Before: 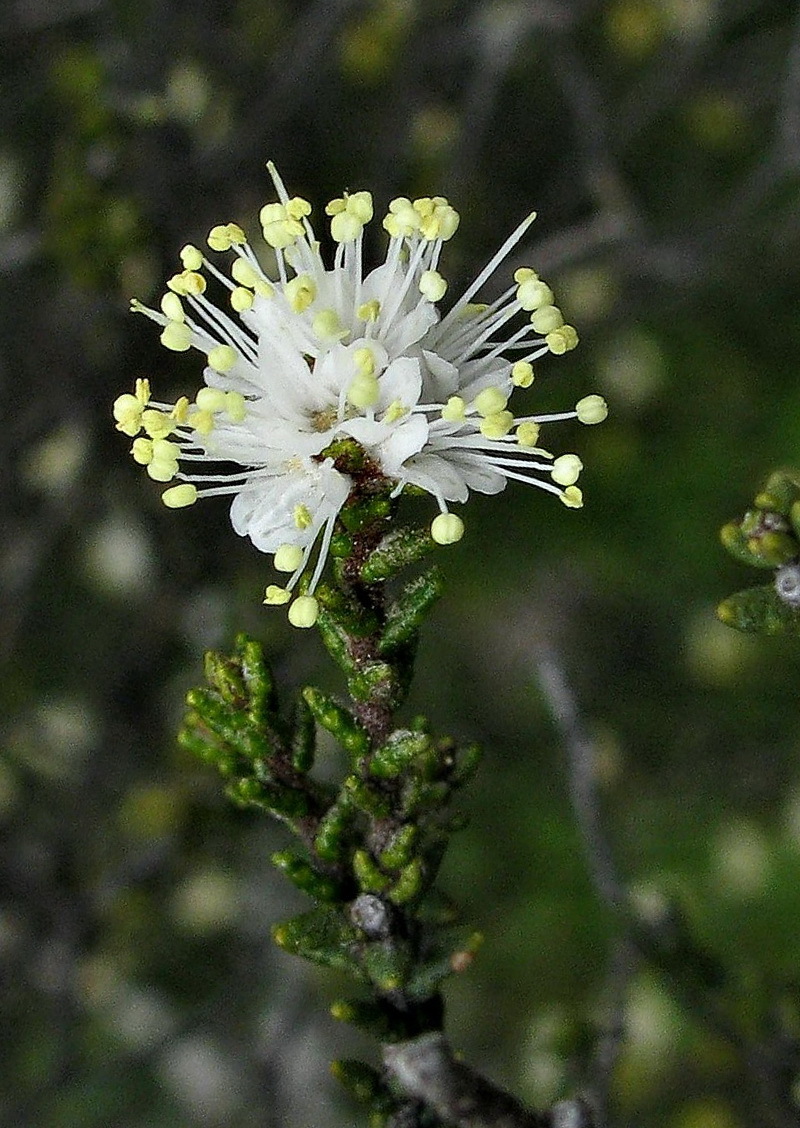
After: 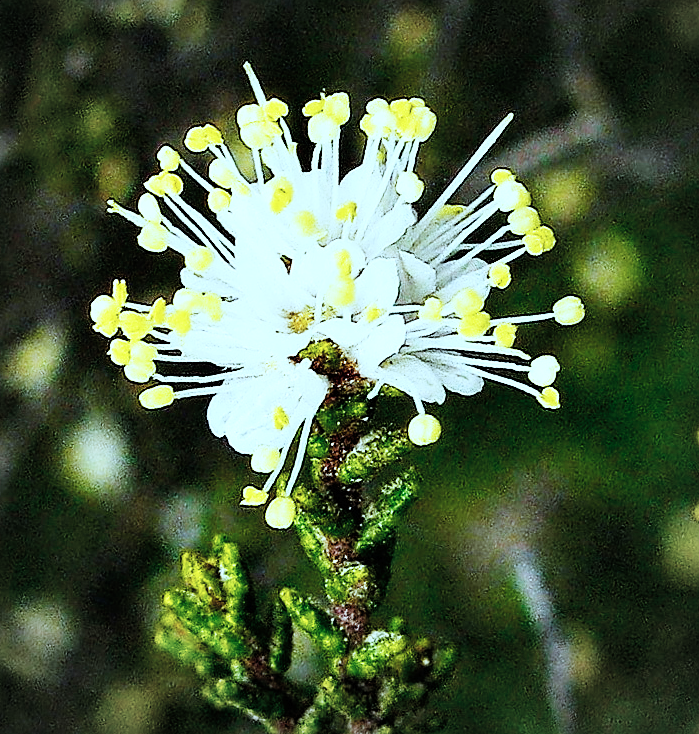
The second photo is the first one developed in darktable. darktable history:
sharpen: on, module defaults
crop: left 2.925%, top 8.838%, right 9.611%, bottom 26.032%
vignetting: on, module defaults
color correction: highlights a* -13.39, highlights b* -17.32, saturation 0.705
color balance rgb: power › chroma 0.226%, power › hue 60.81°, highlights gain › luminance 17.238%, linear chroma grading › global chroma 14.698%, perceptual saturation grading › global saturation 29.743%, perceptual brilliance grading › global brilliance 3.462%, global vibrance 50.507%
base curve: curves: ch0 [(0, 0) (0, 0.001) (0.001, 0.001) (0.004, 0.002) (0.007, 0.004) (0.015, 0.013) (0.033, 0.045) (0.052, 0.096) (0.075, 0.17) (0.099, 0.241) (0.163, 0.42) (0.219, 0.55) (0.259, 0.616) (0.327, 0.722) (0.365, 0.765) (0.522, 0.873) (0.547, 0.881) (0.689, 0.919) (0.826, 0.952) (1, 1)], preserve colors none
